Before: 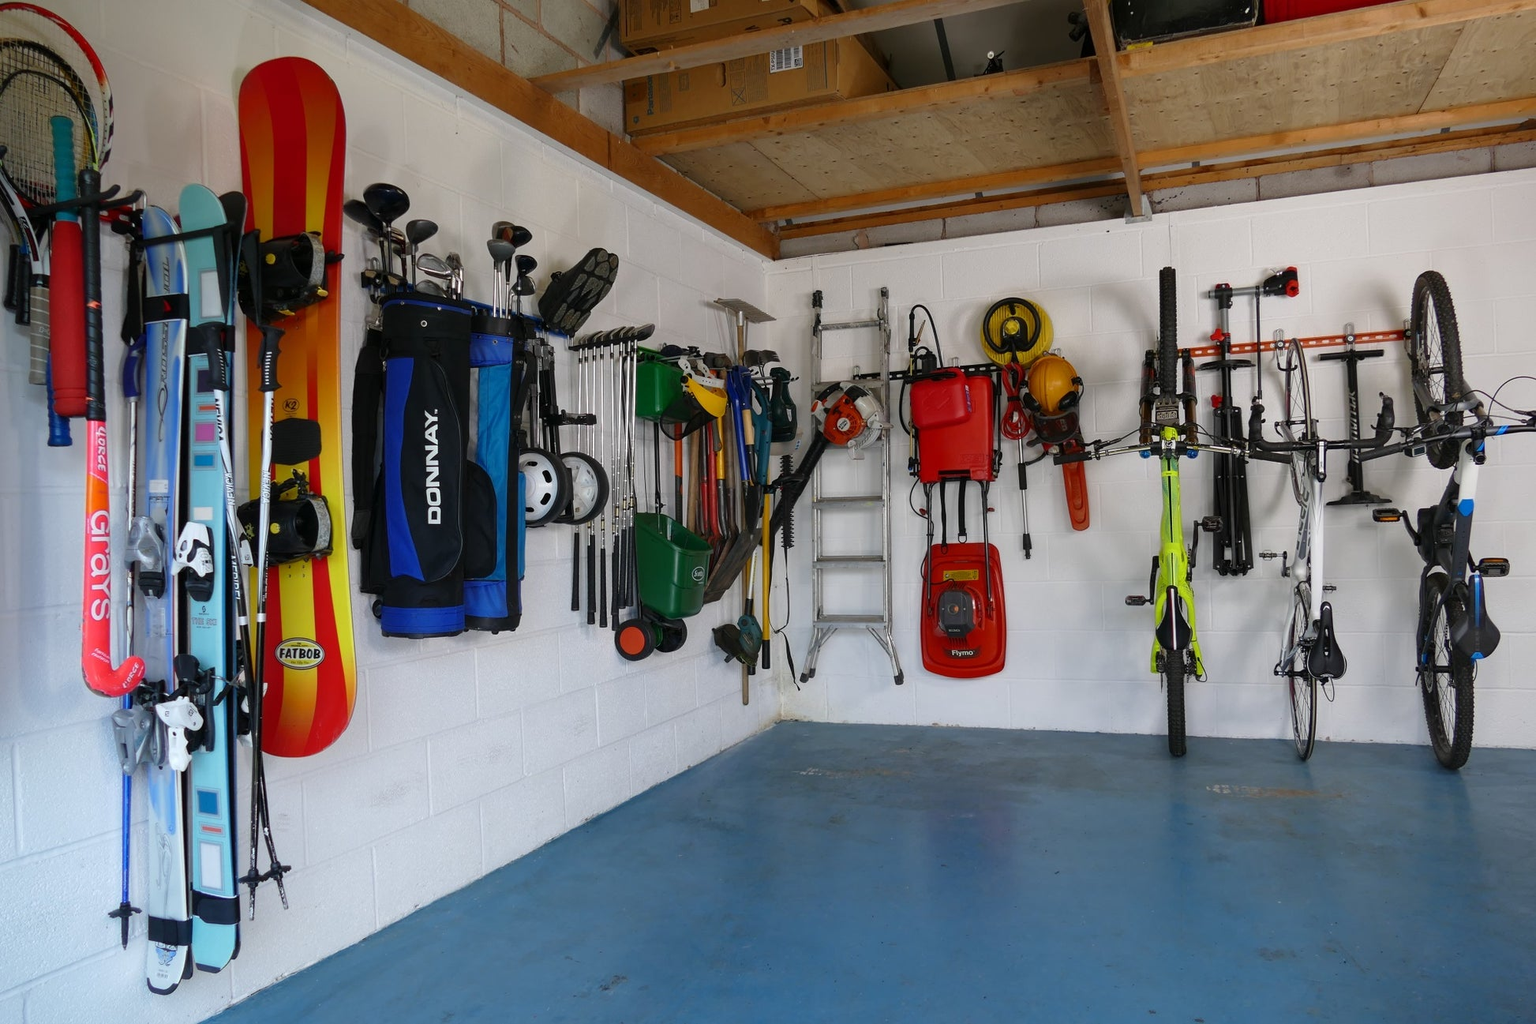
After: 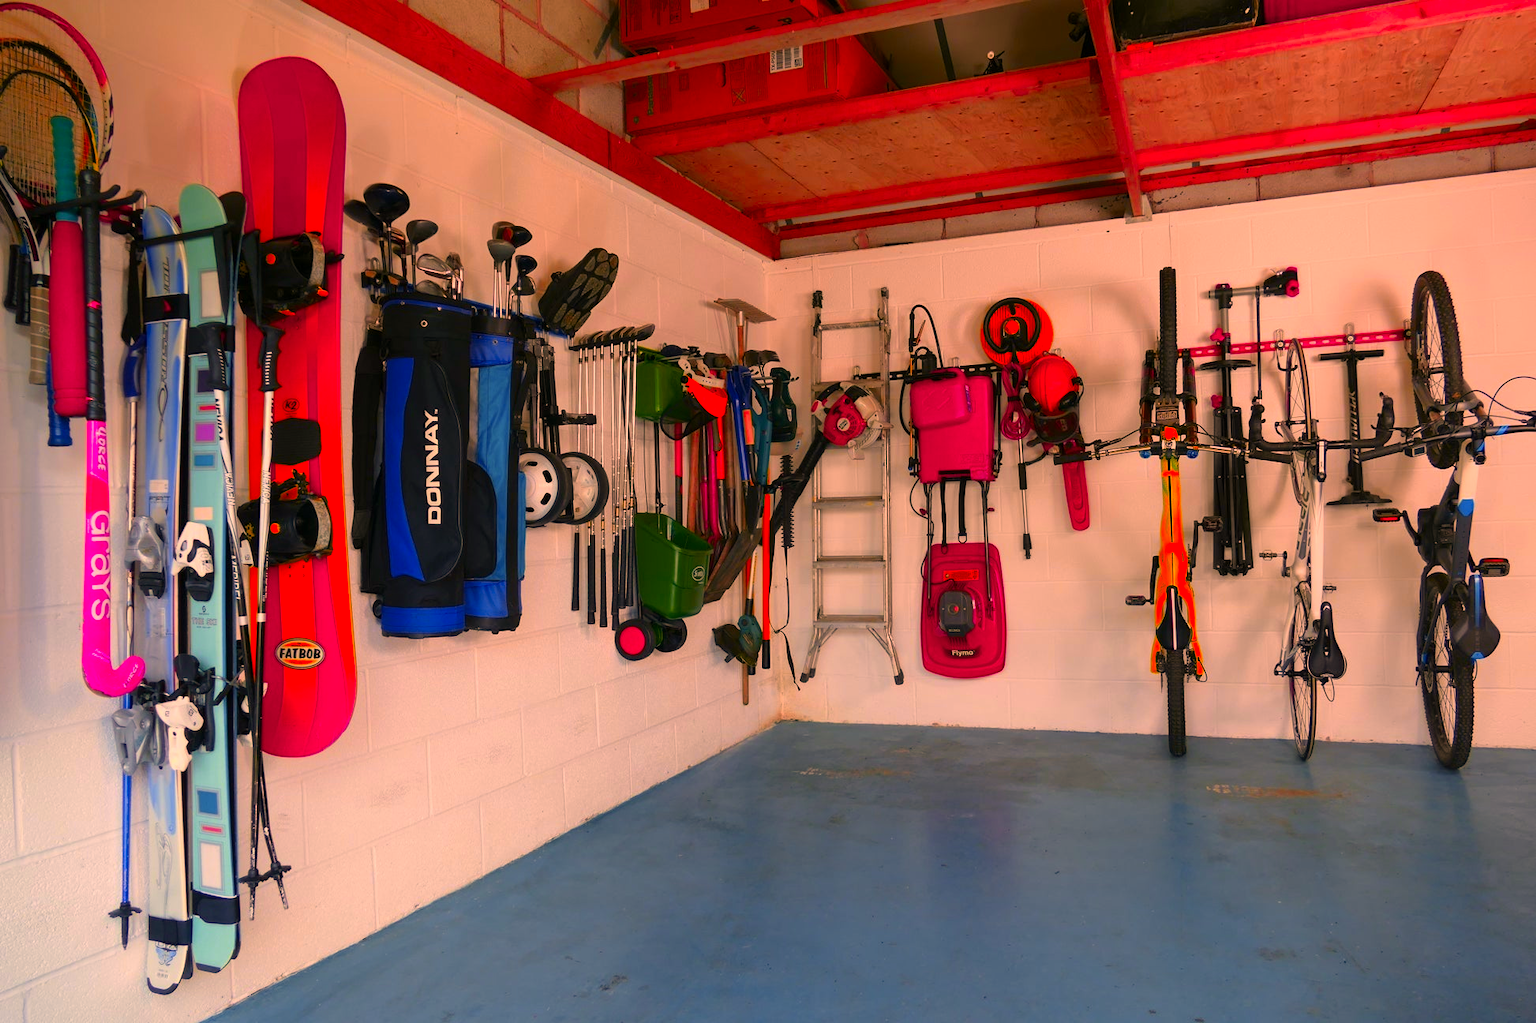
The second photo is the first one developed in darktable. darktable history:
color balance rgb: perceptual saturation grading › global saturation 20%, global vibrance 20%
color zones: curves: ch1 [(0.24, 0.634) (0.75, 0.5)]; ch2 [(0.253, 0.437) (0.745, 0.491)], mix 102.12%
color correction: highlights a* 15, highlights b* 31.55
